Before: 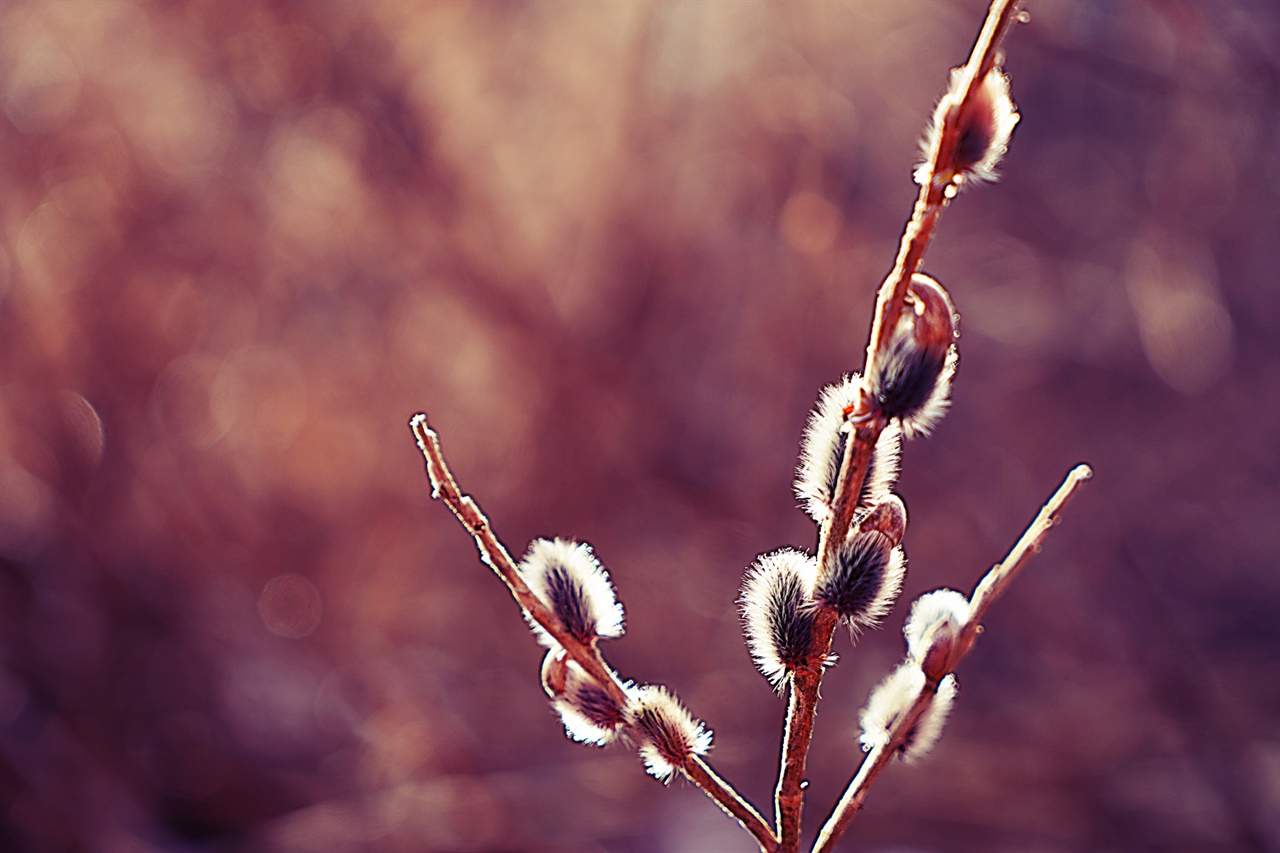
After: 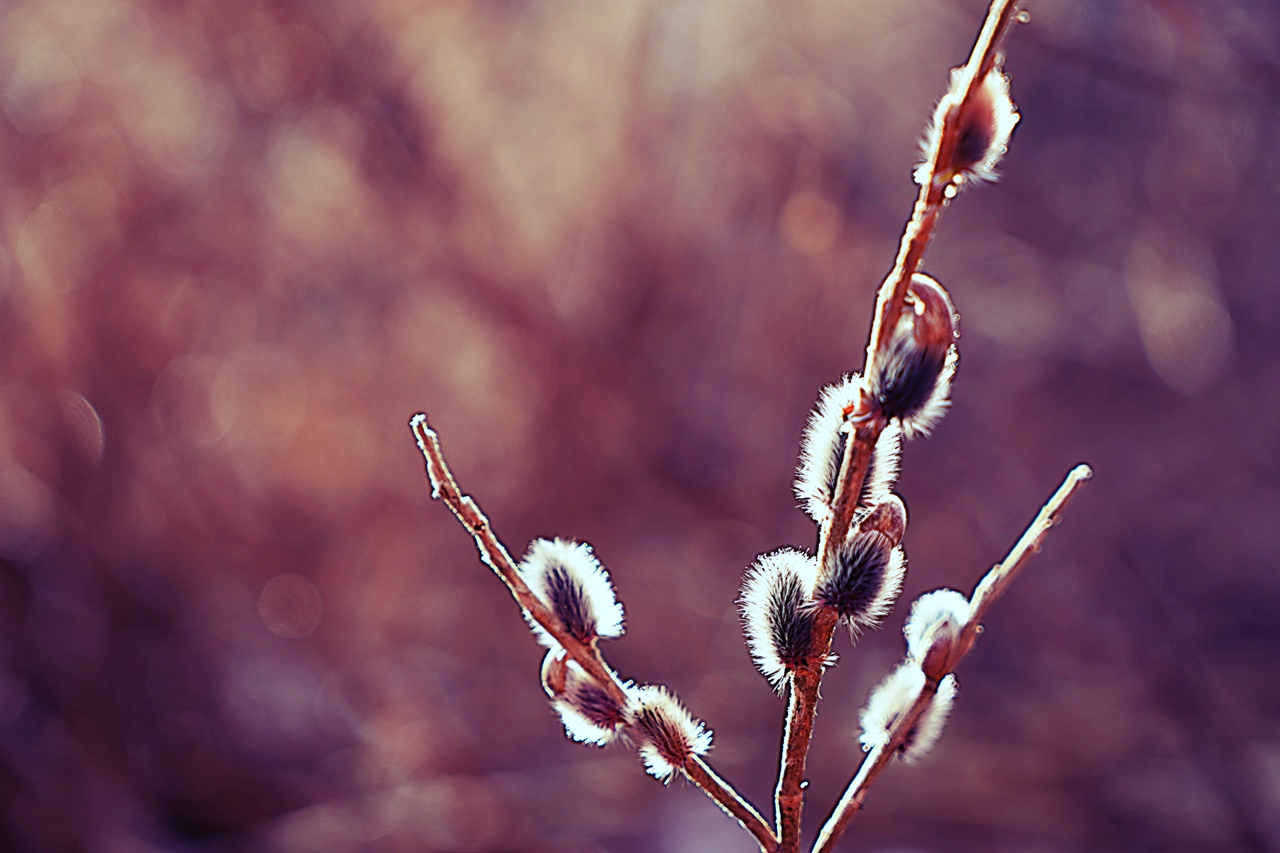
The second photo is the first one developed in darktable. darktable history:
color calibration: illuminant Planckian (black body), x 0.368, y 0.36, temperature 4273.54 K
